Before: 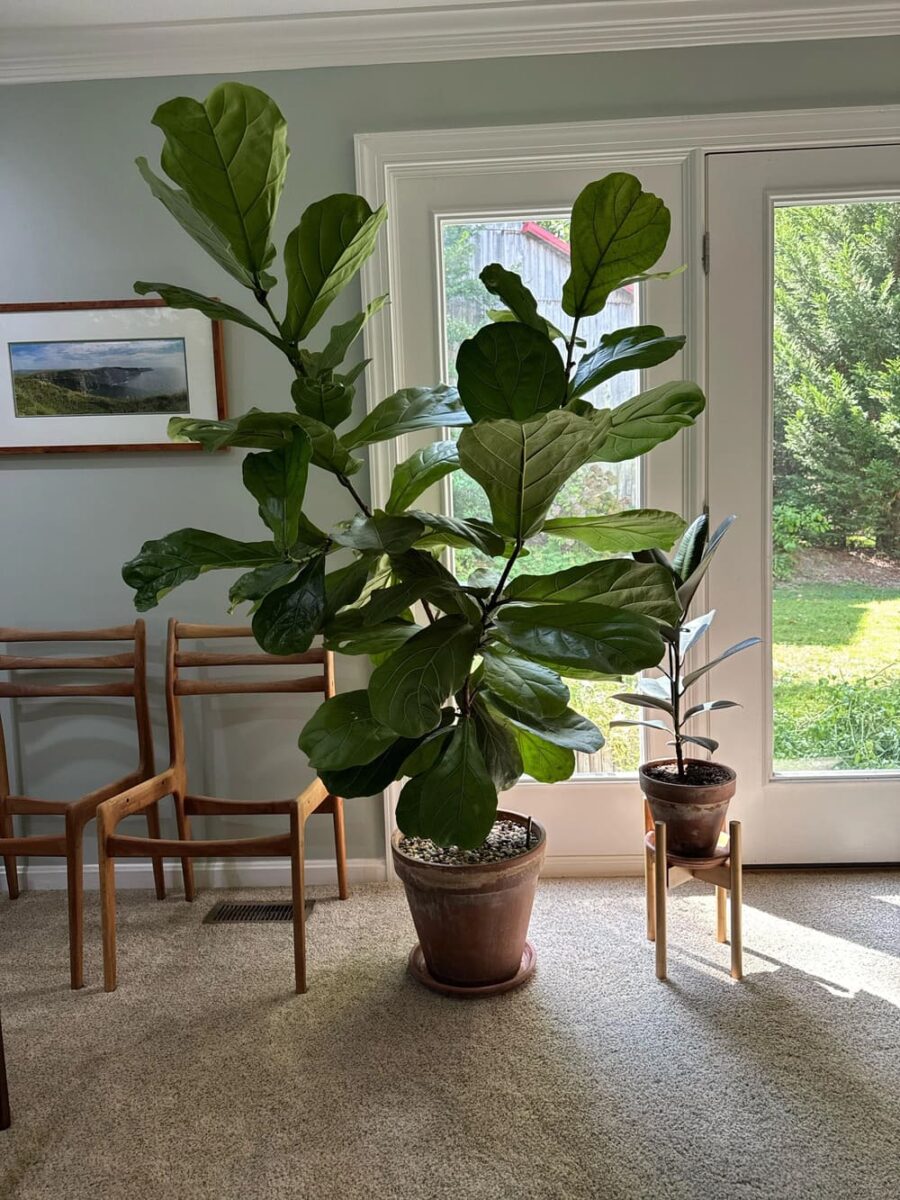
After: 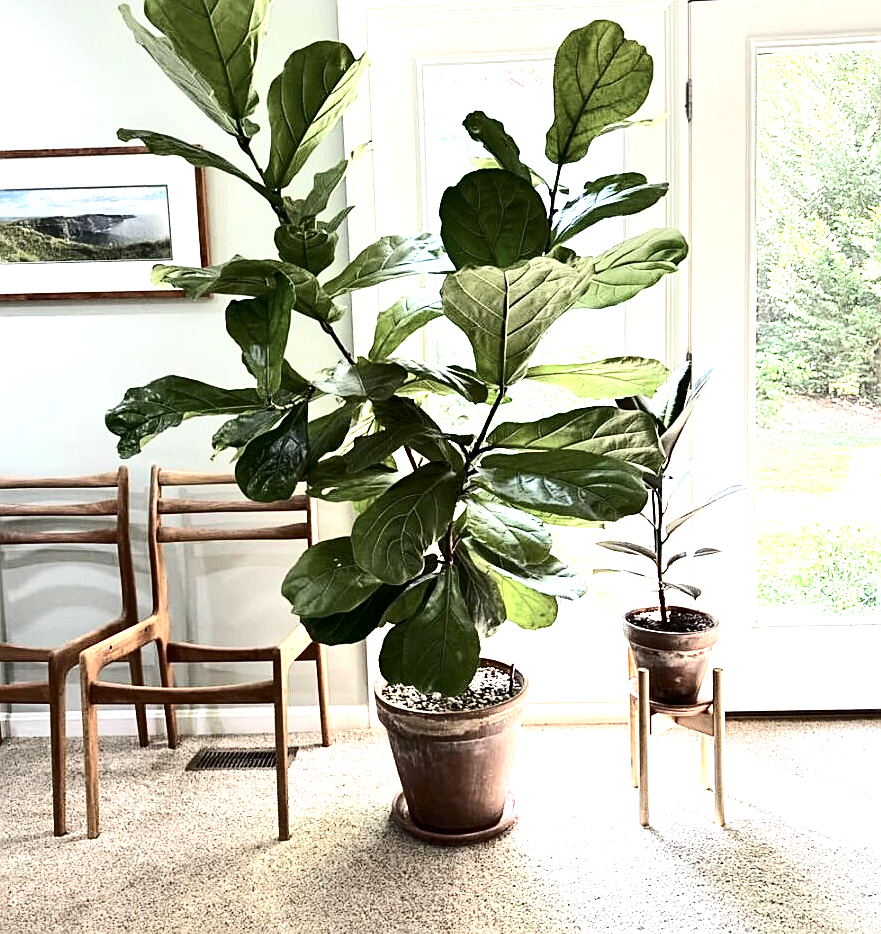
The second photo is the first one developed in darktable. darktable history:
tone equalizer: -8 EV -0.419 EV, -7 EV -0.378 EV, -6 EV -0.311 EV, -5 EV -0.193 EV, -3 EV 0.247 EV, -2 EV 0.35 EV, -1 EV 0.406 EV, +0 EV 0.408 EV, edges refinement/feathering 500, mask exposure compensation -1.57 EV, preserve details no
sharpen: on, module defaults
contrast brightness saturation: contrast 0.245, saturation -0.316
crop and rotate: left 1.952%, top 12.828%, right 0.144%, bottom 9.261%
exposure: black level correction 0.001, exposure 1.719 EV, compensate highlight preservation false
